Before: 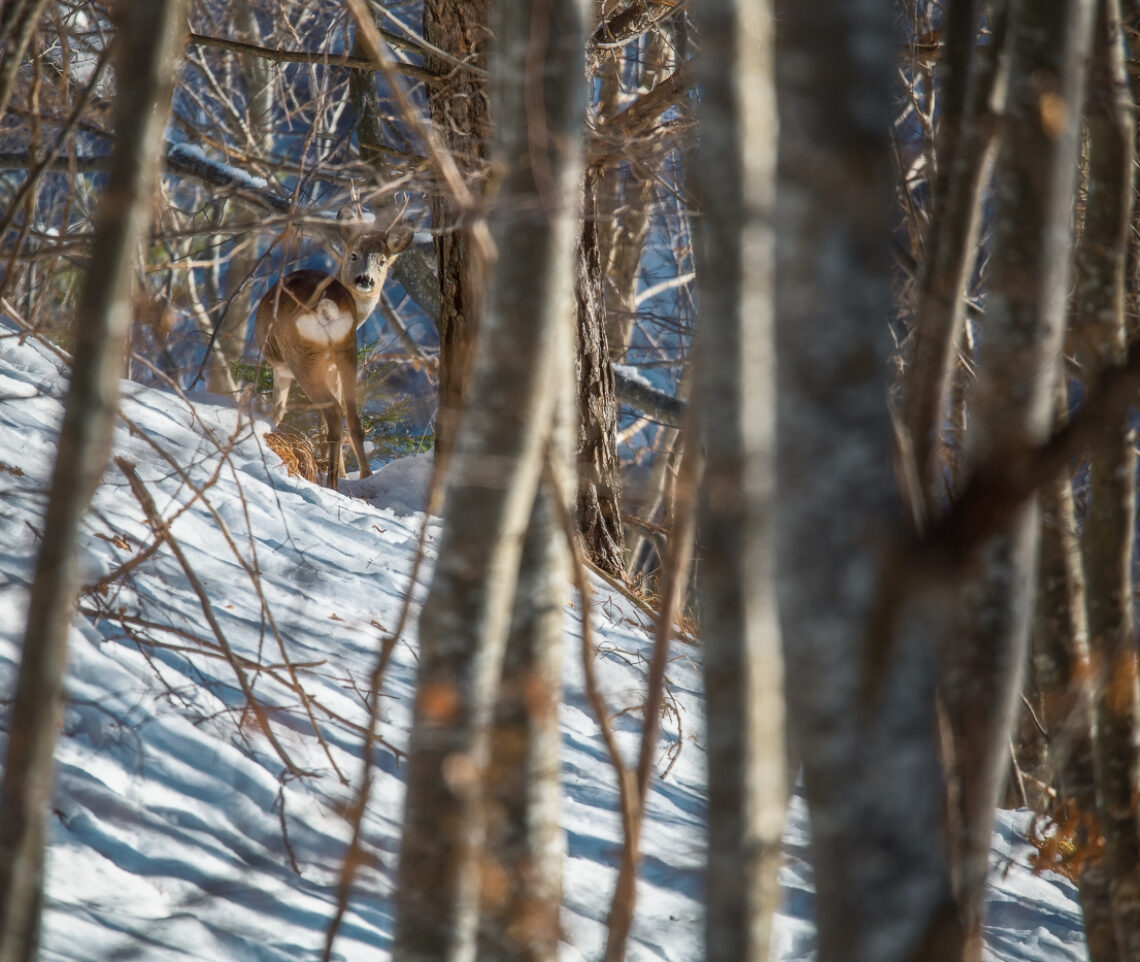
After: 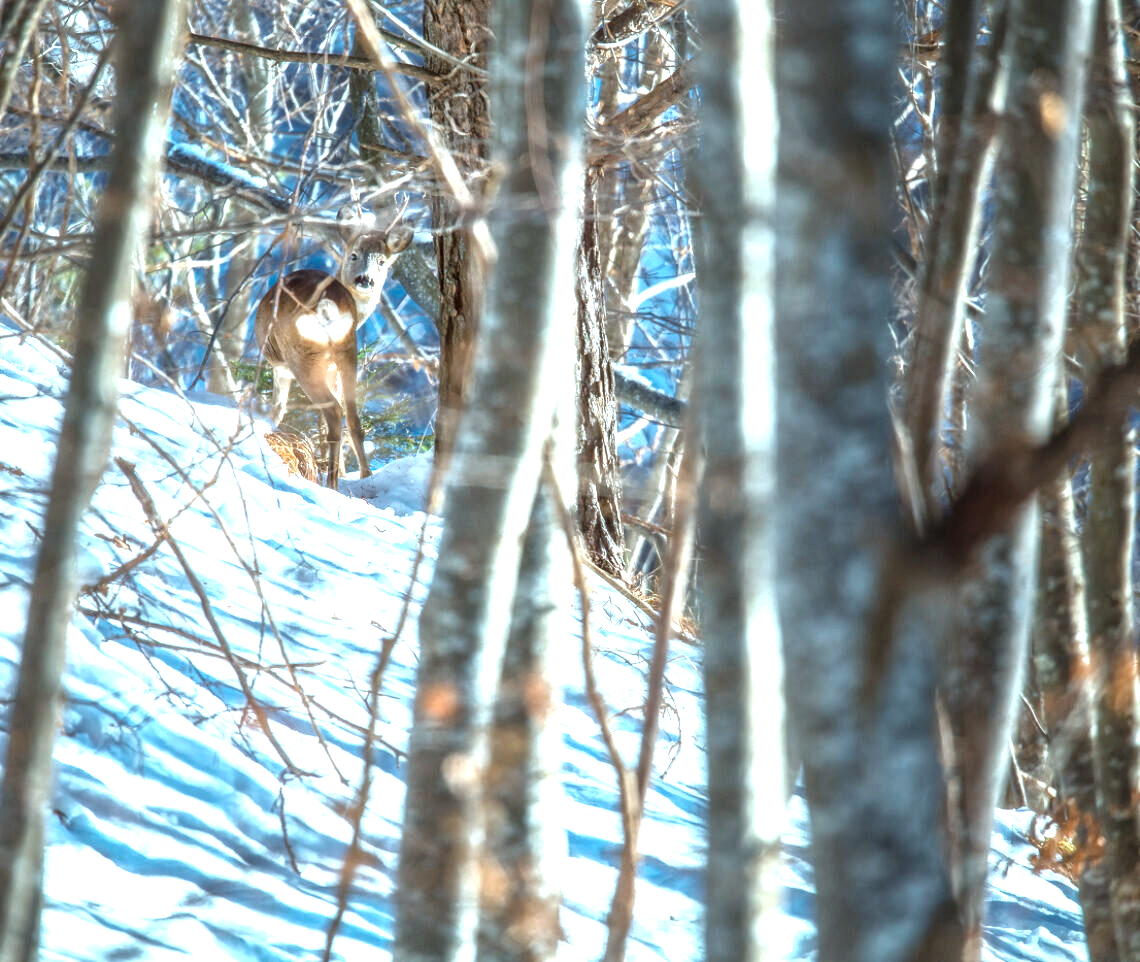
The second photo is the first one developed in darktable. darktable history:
color correction: highlights a* -11.77, highlights b* -15.88
local contrast: on, module defaults
exposure: black level correction 0, exposure 1.538 EV, compensate highlight preservation false
